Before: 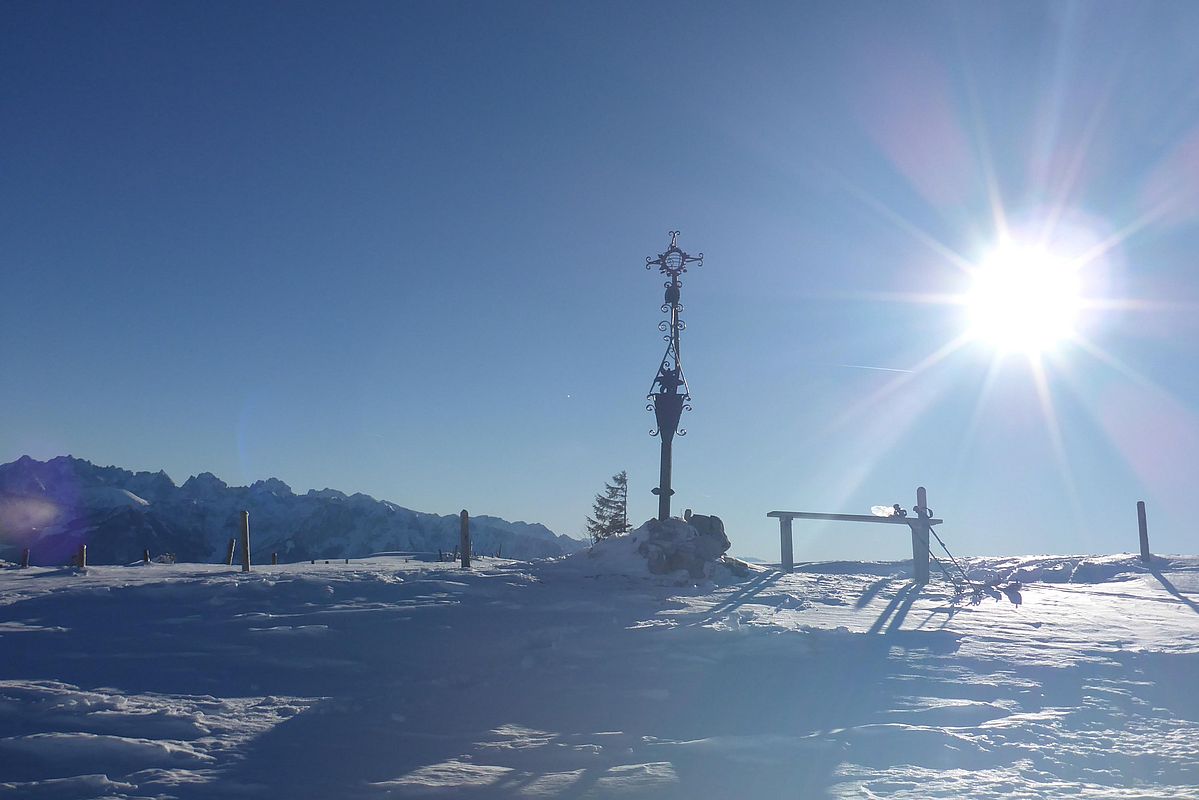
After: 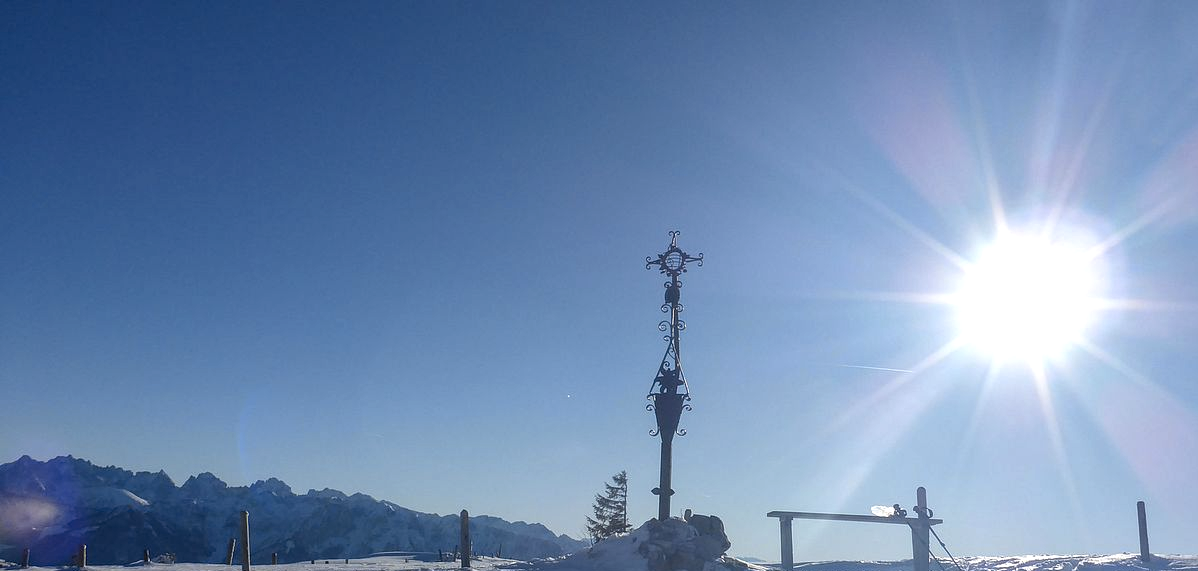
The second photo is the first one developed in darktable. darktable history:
color contrast: green-magenta contrast 0.8, blue-yellow contrast 1.1, unbound 0
local contrast: detail 130%
crop: bottom 28.576%
